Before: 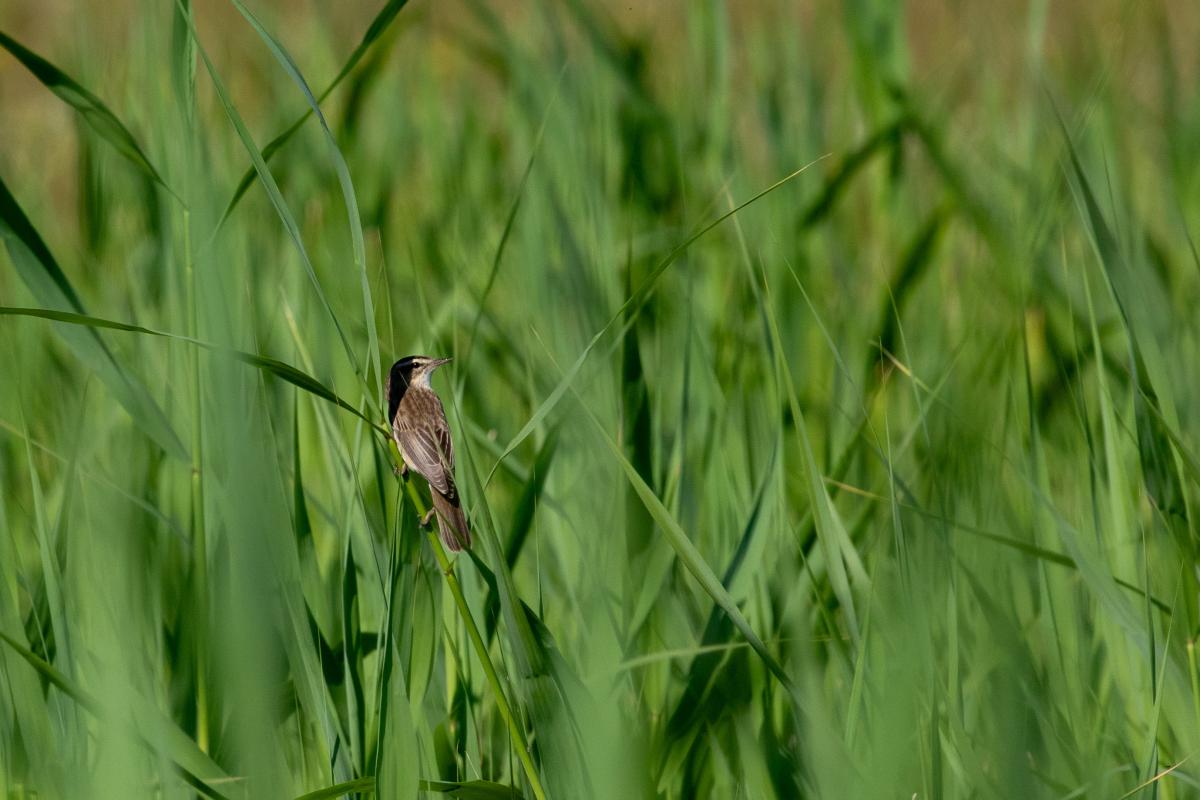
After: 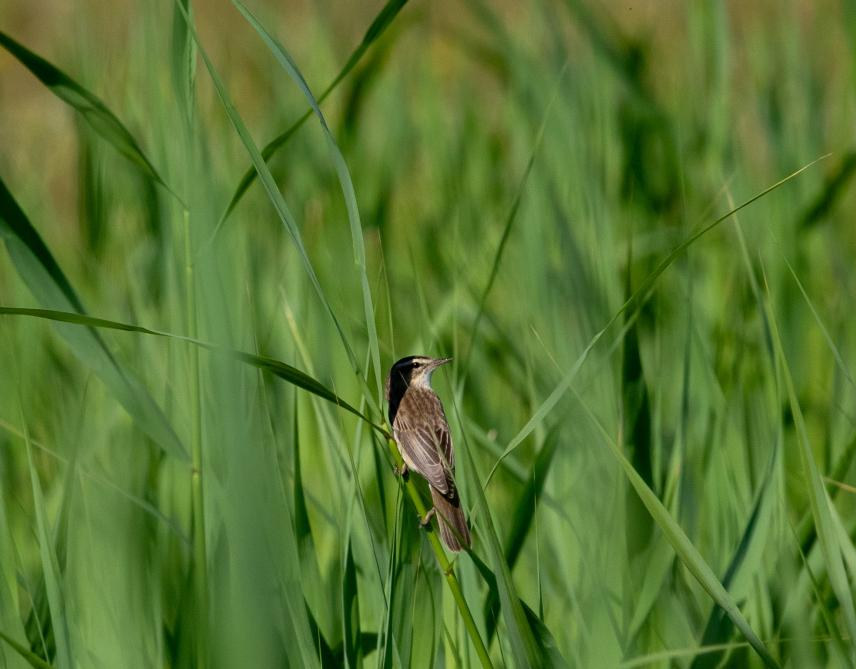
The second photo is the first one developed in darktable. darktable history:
exposure: compensate highlight preservation false
crop: right 28.638%, bottom 16.344%
